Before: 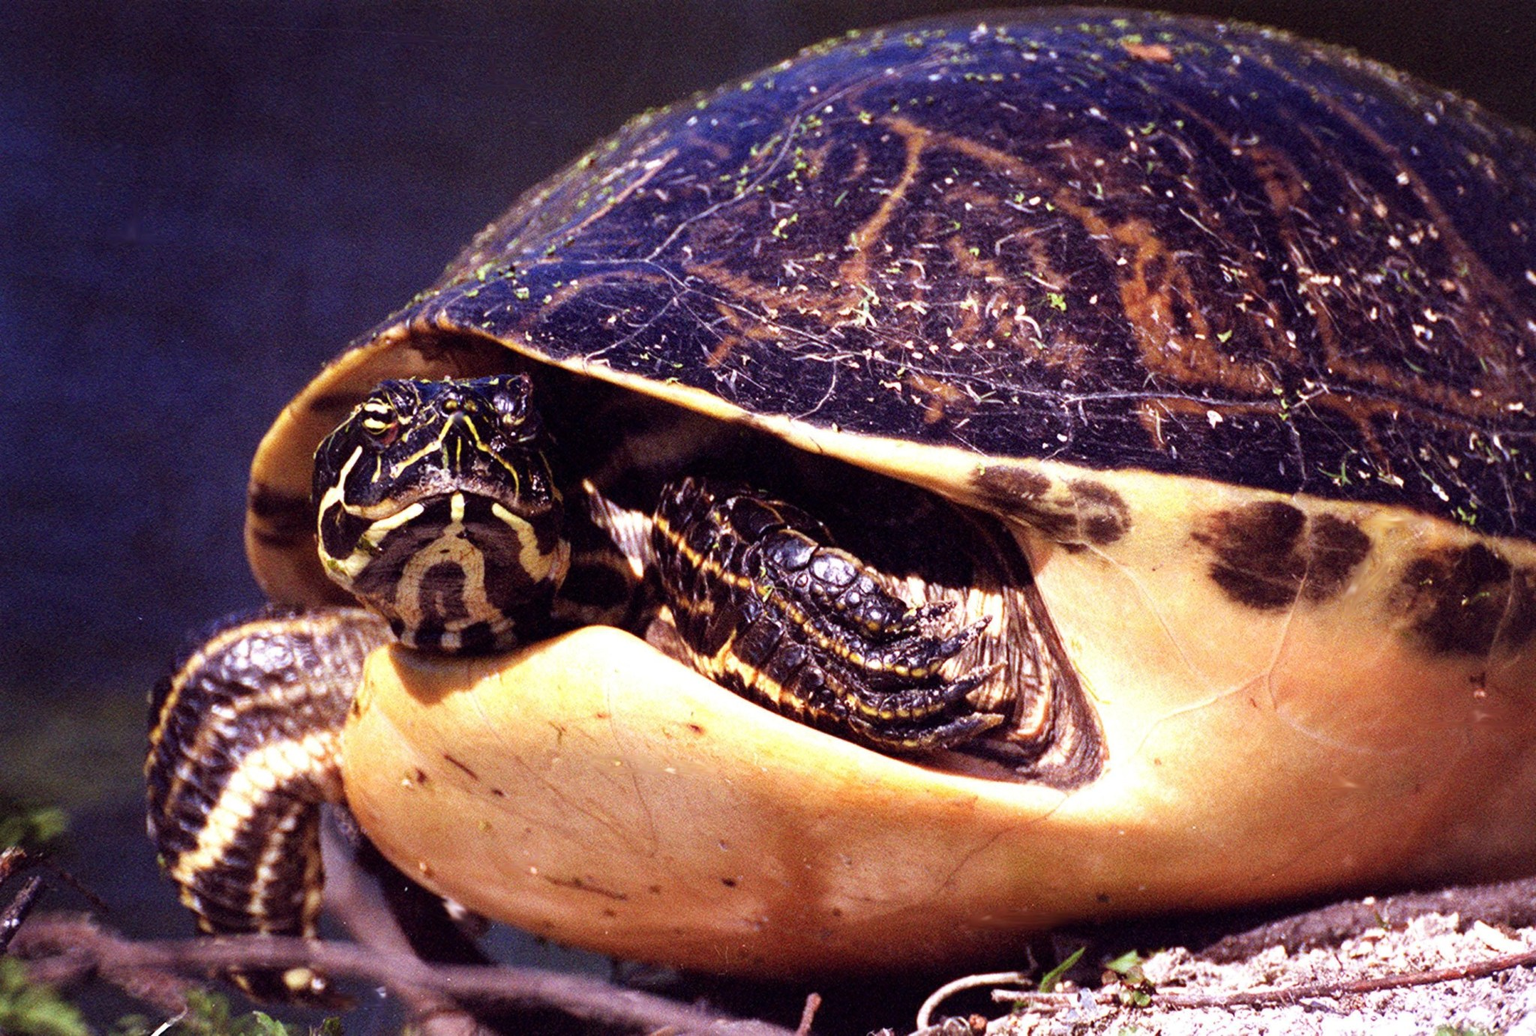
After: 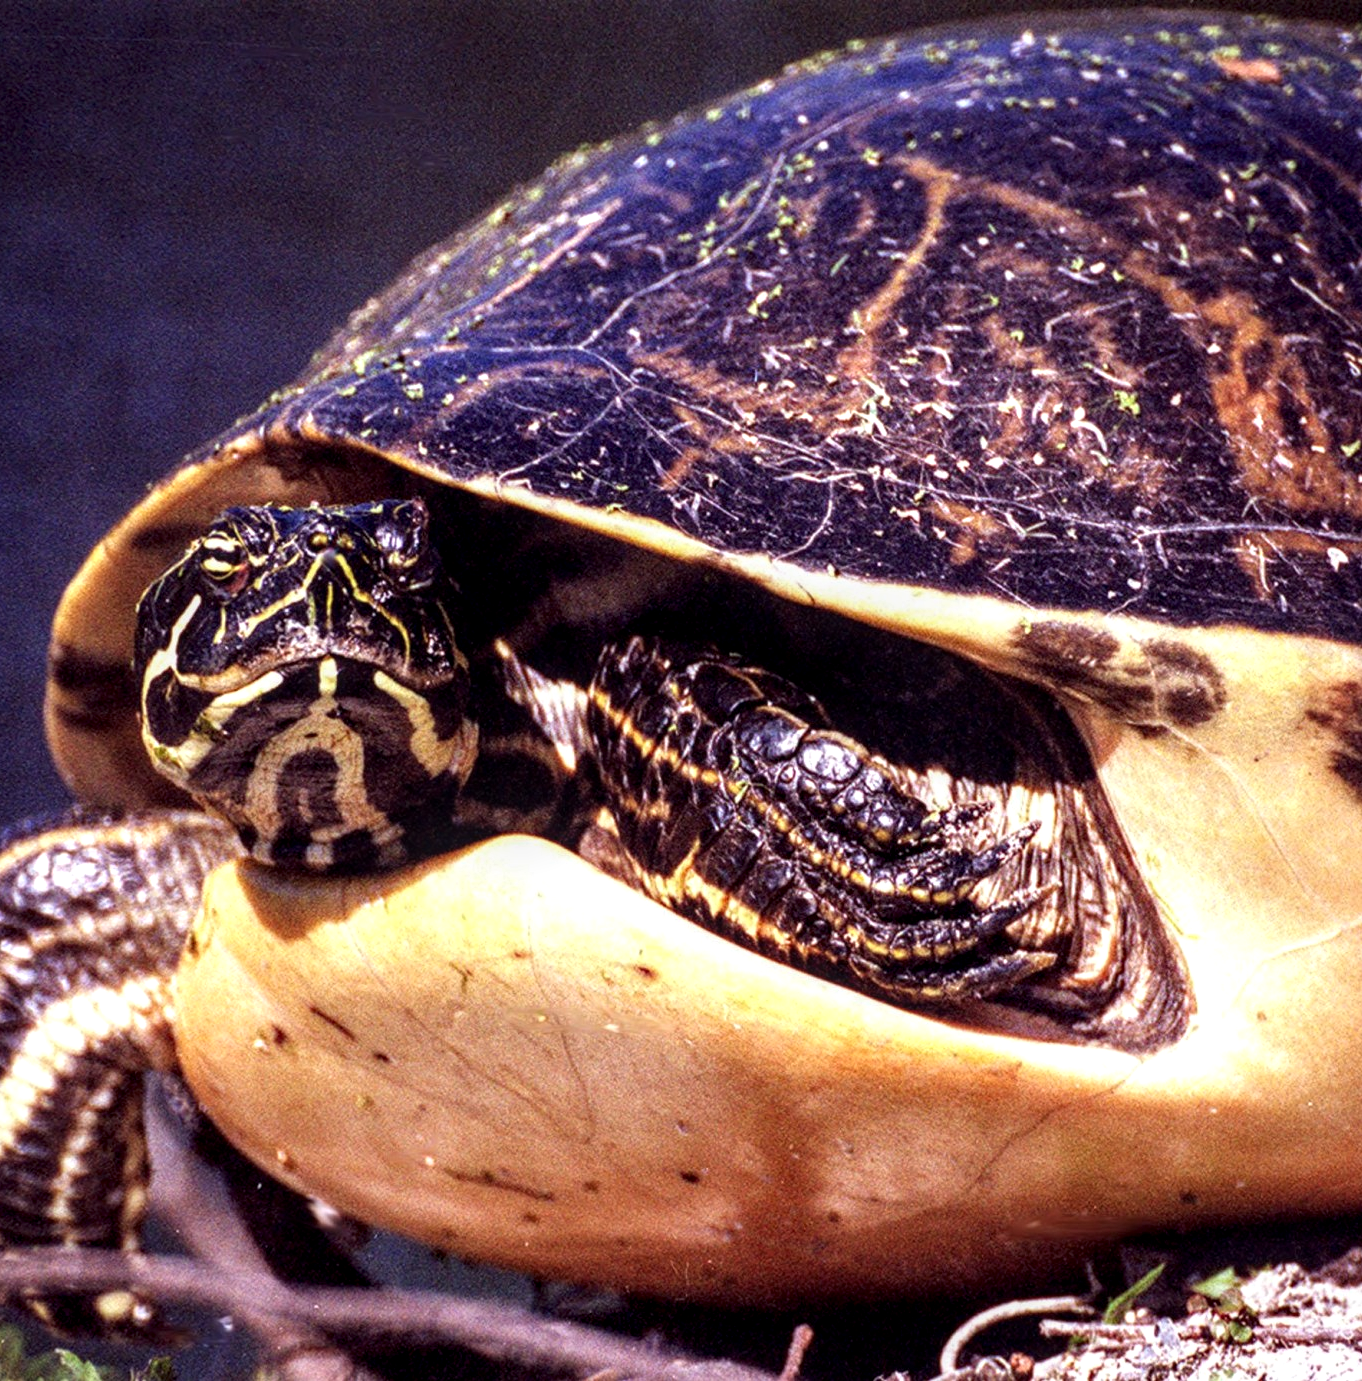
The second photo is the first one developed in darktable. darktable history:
local contrast: highlights 58%, detail 147%
crop and rotate: left 13.799%, right 19.658%
